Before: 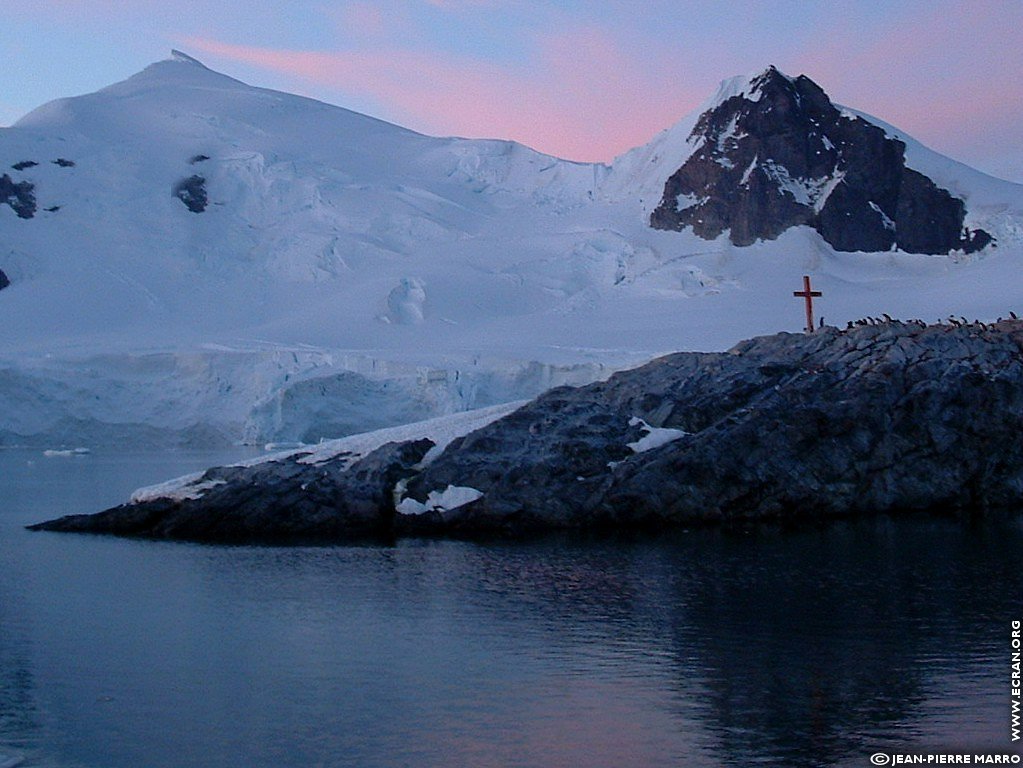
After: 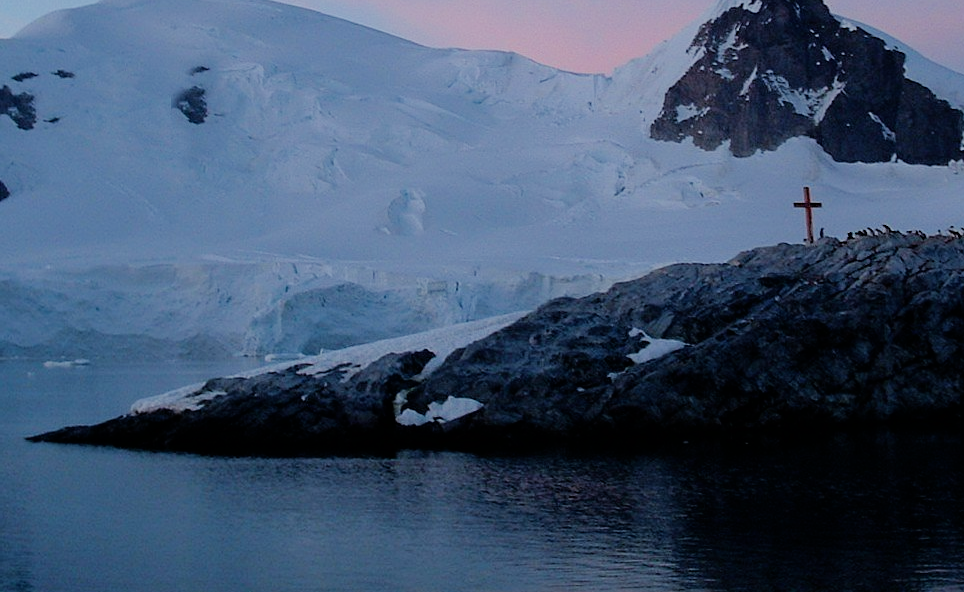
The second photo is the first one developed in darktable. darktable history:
color calibration: illuminant Planckian (black body), x 0.351, y 0.352, temperature 4794.27 K
crop and rotate: angle 0.03°, top 11.643%, right 5.651%, bottom 11.189%
filmic rgb: black relative exposure -7.32 EV, white relative exposure 5.09 EV, hardness 3.2
